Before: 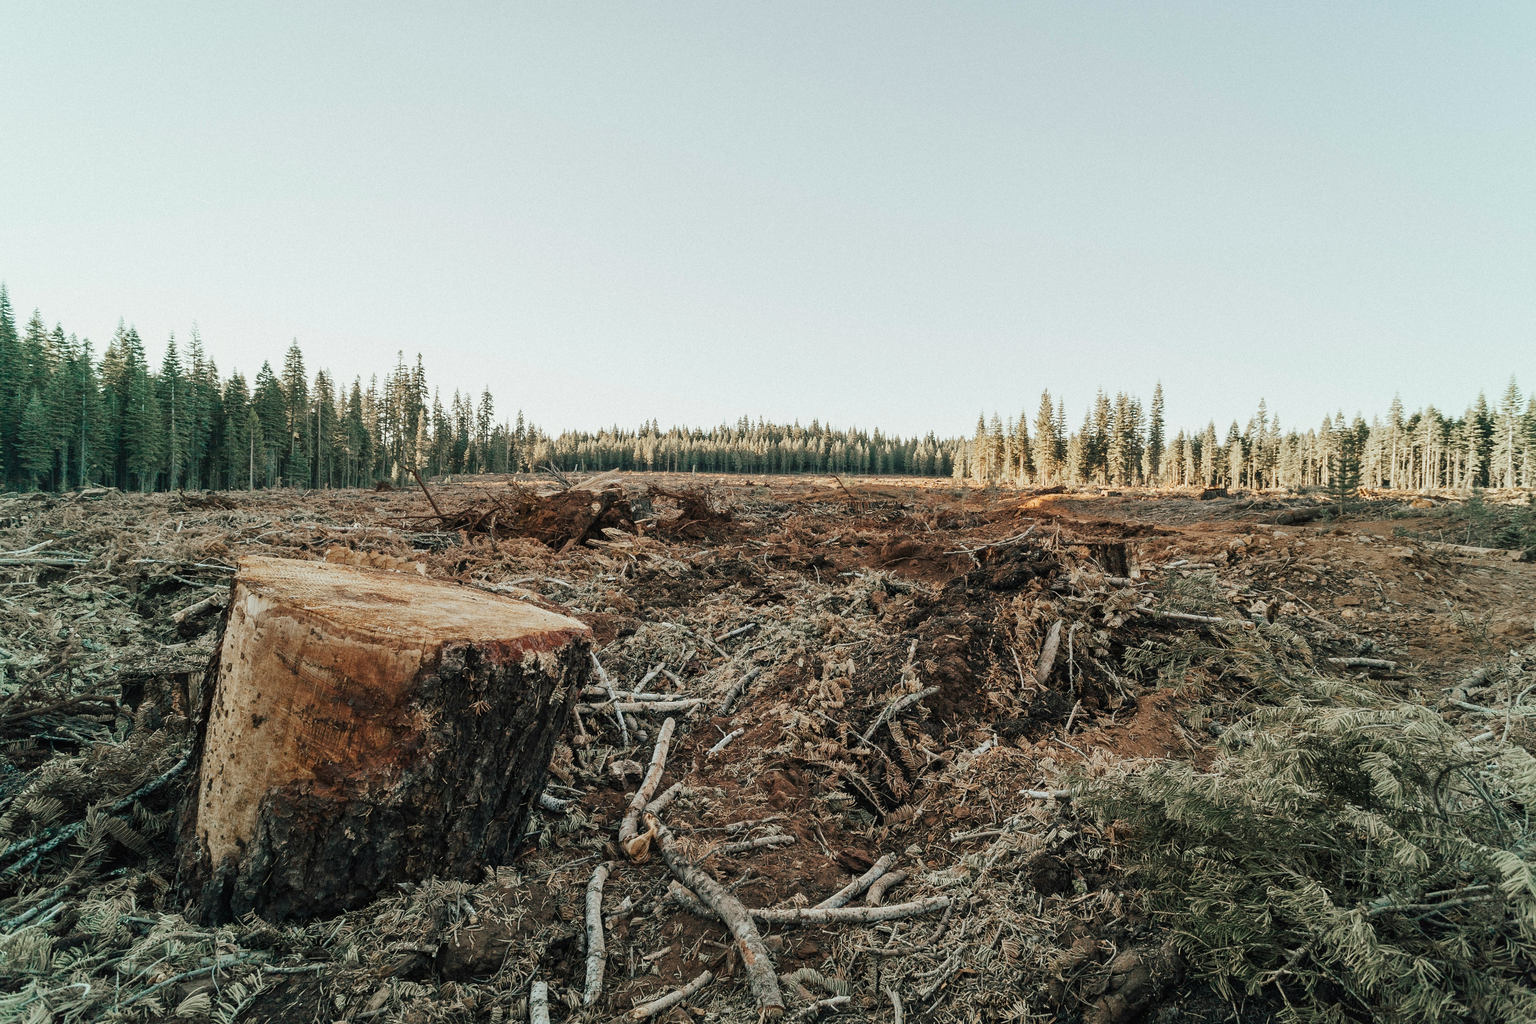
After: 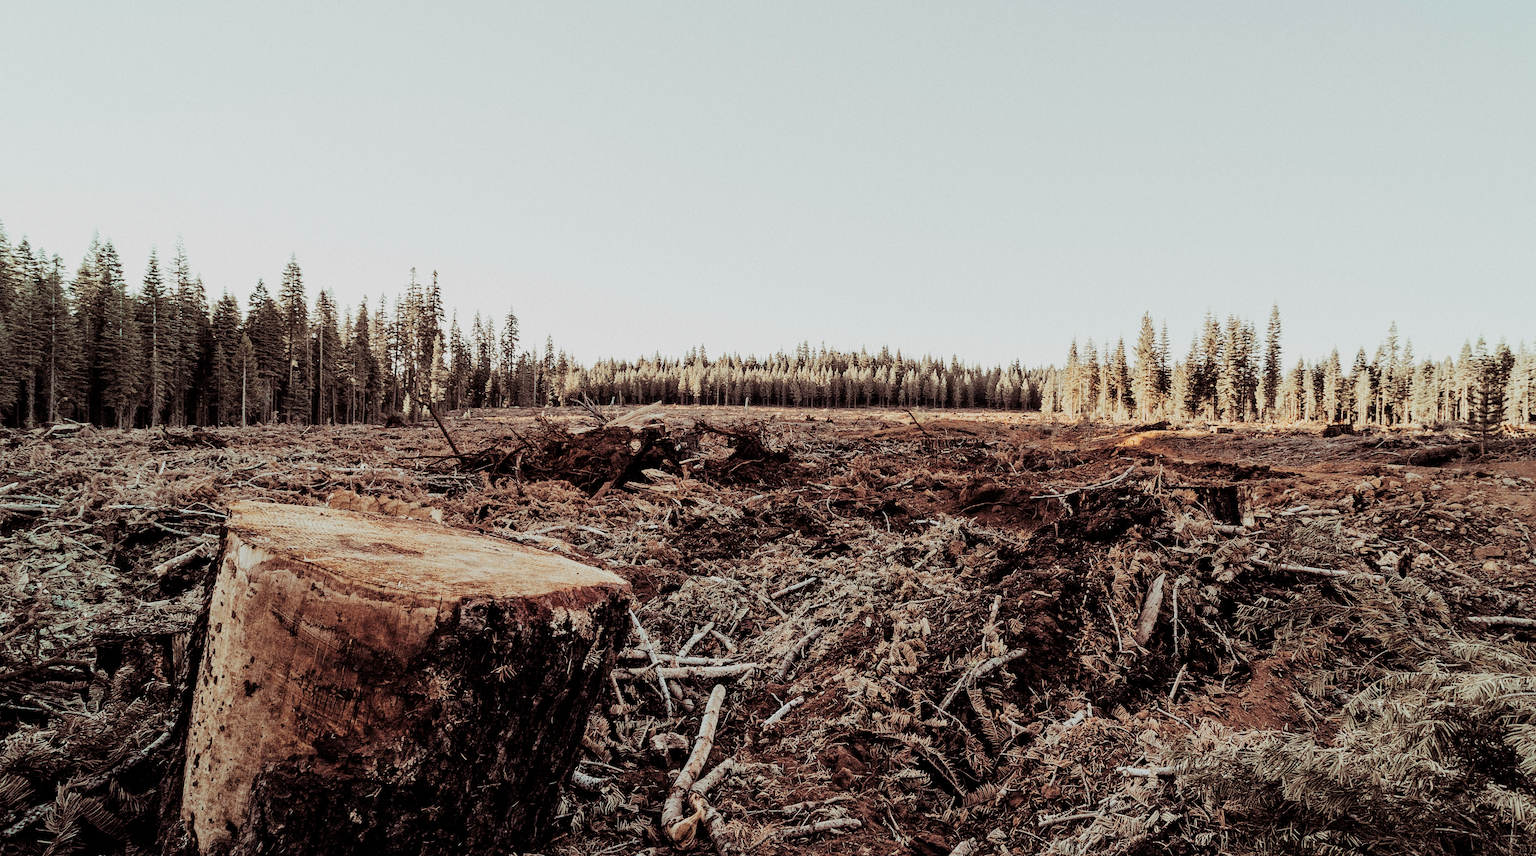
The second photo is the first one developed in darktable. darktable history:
split-toning: highlights › hue 298.8°, highlights › saturation 0.73, compress 41.76%
filmic rgb: black relative exposure -5 EV, hardness 2.88, contrast 1.3, highlights saturation mix -30%
crop and rotate: left 2.425%, top 11.305%, right 9.6%, bottom 15.08%
